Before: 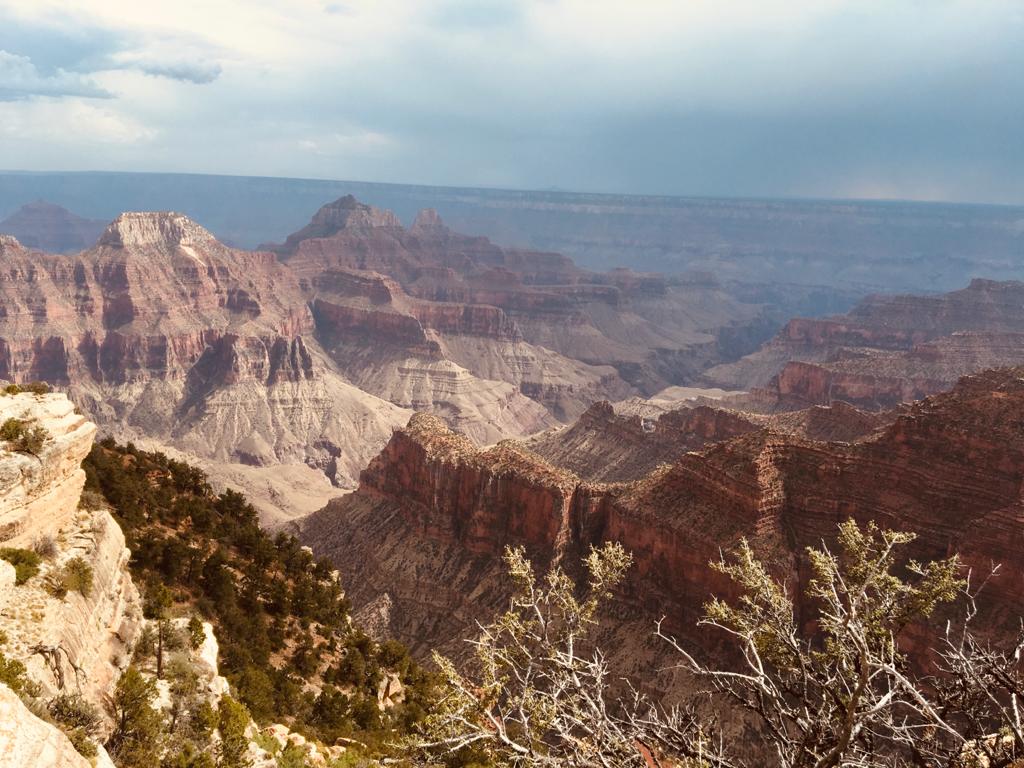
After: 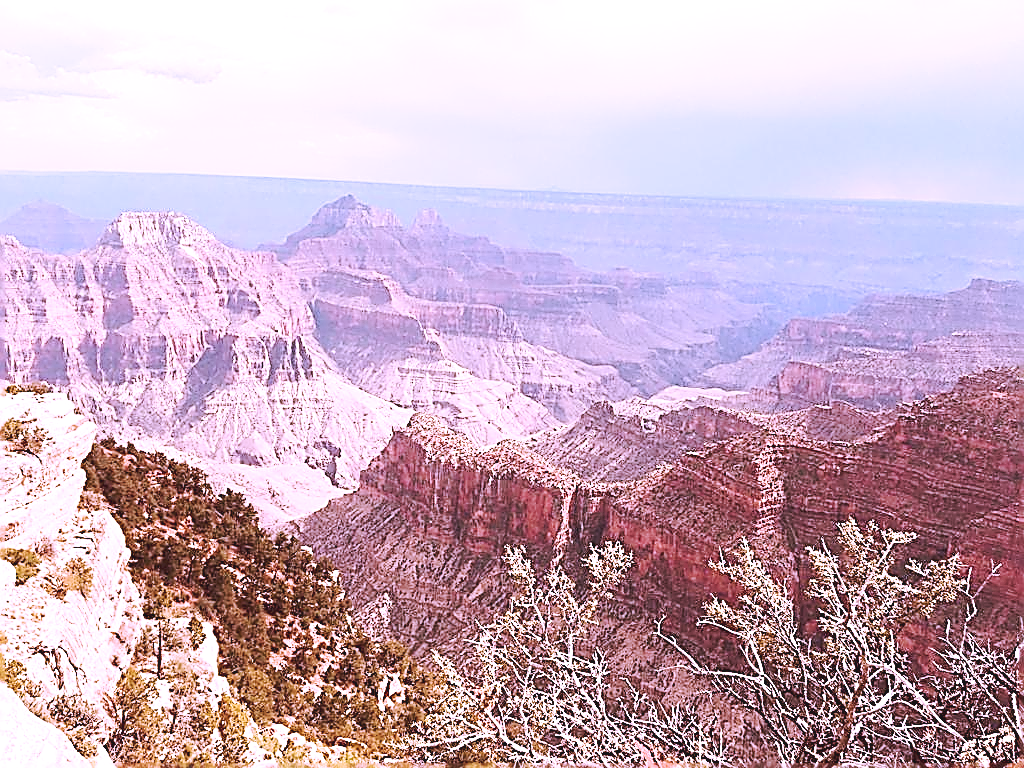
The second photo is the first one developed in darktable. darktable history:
exposure: exposure 0.6 EV, compensate highlight preservation false
white balance: red 1.004, blue 1.024
base curve: curves: ch0 [(0, 0.007) (0.028, 0.063) (0.121, 0.311) (0.46, 0.743) (0.859, 0.957) (1, 1)], preserve colors none
sharpen: amount 2
color correction: highlights a* 15.03, highlights b* -25.07
